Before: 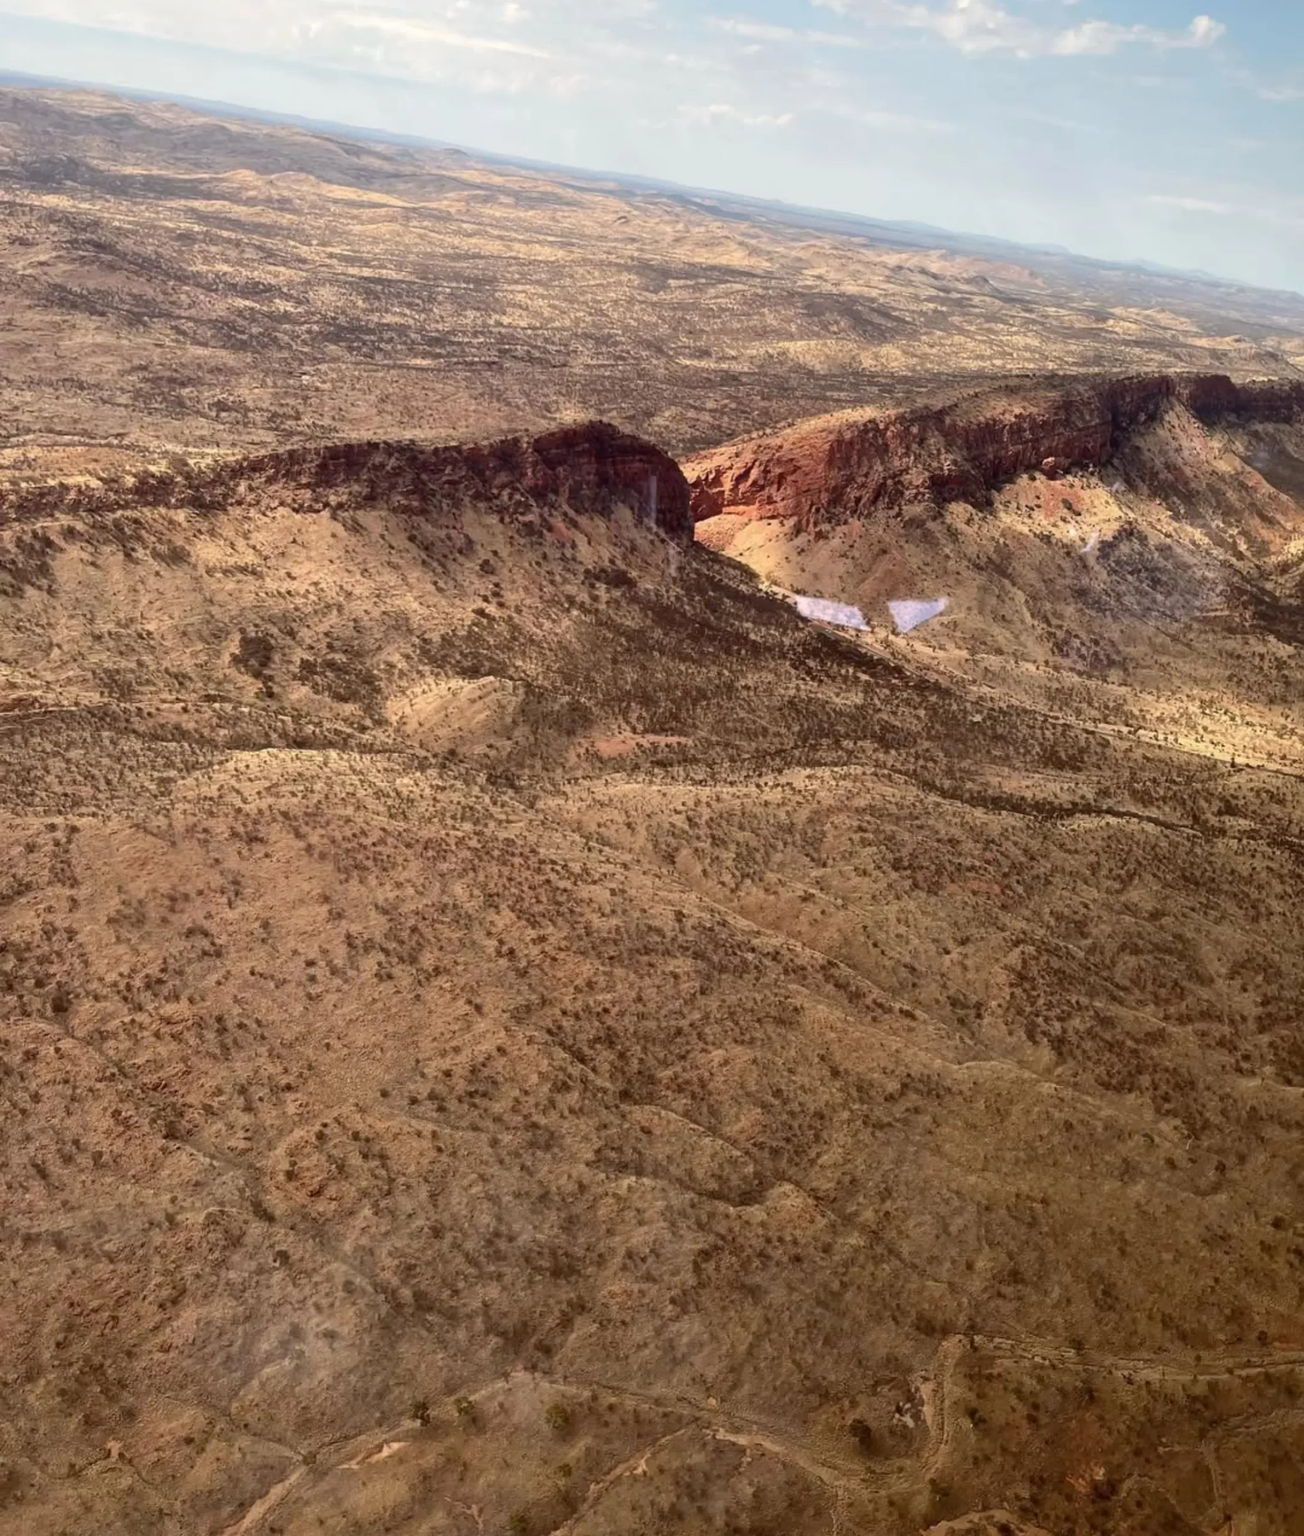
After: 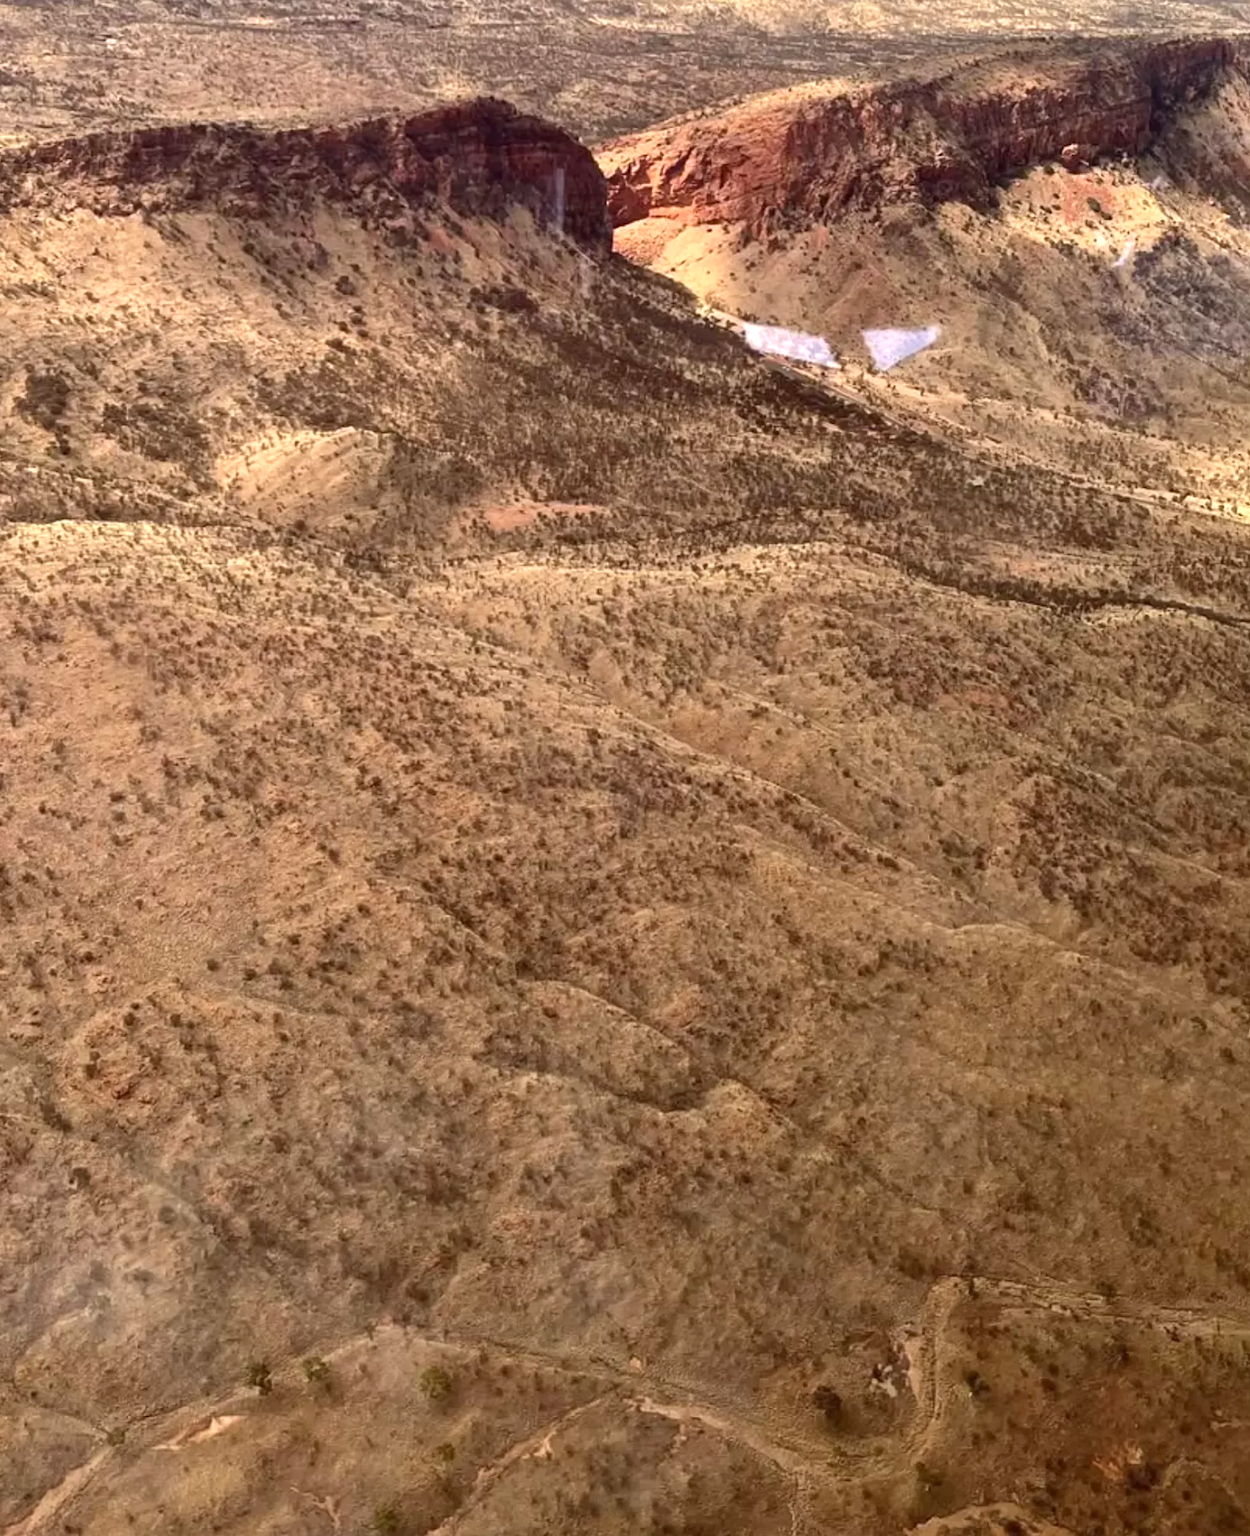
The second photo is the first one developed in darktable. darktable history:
exposure: exposure 0.507 EV, compensate exposure bias true, compensate highlight preservation false
crop: left 16.874%, top 22.527%, right 8.759%
color zones: curves: ch0 [(0, 0.5) (0.143, 0.5) (0.286, 0.5) (0.429, 0.5) (0.62, 0.489) (0.714, 0.445) (0.844, 0.496) (1, 0.5)]; ch1 [(0, 0.5) (0.143, 0.5) (0.286, 0.5) (0.429, 0.5) (0.571, 0.5) (0.714, 0.523) (0.857, 0.5) (1, 0.5)]
